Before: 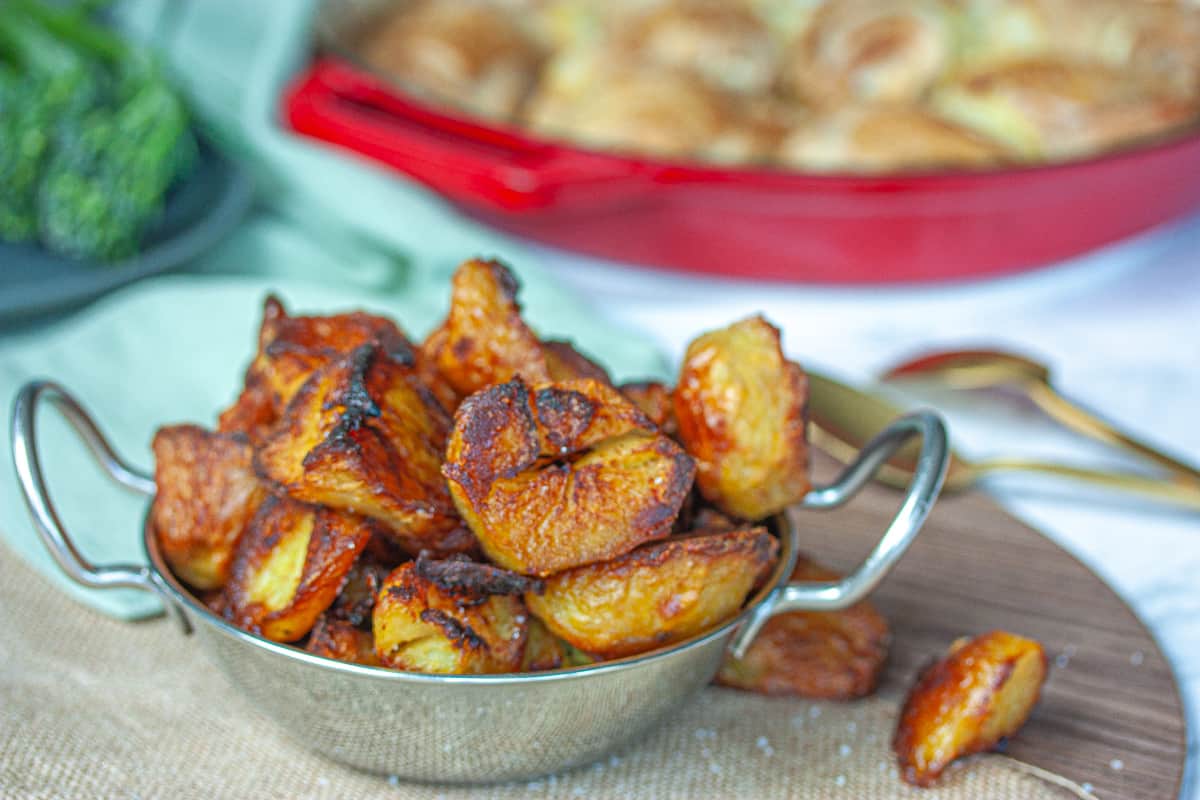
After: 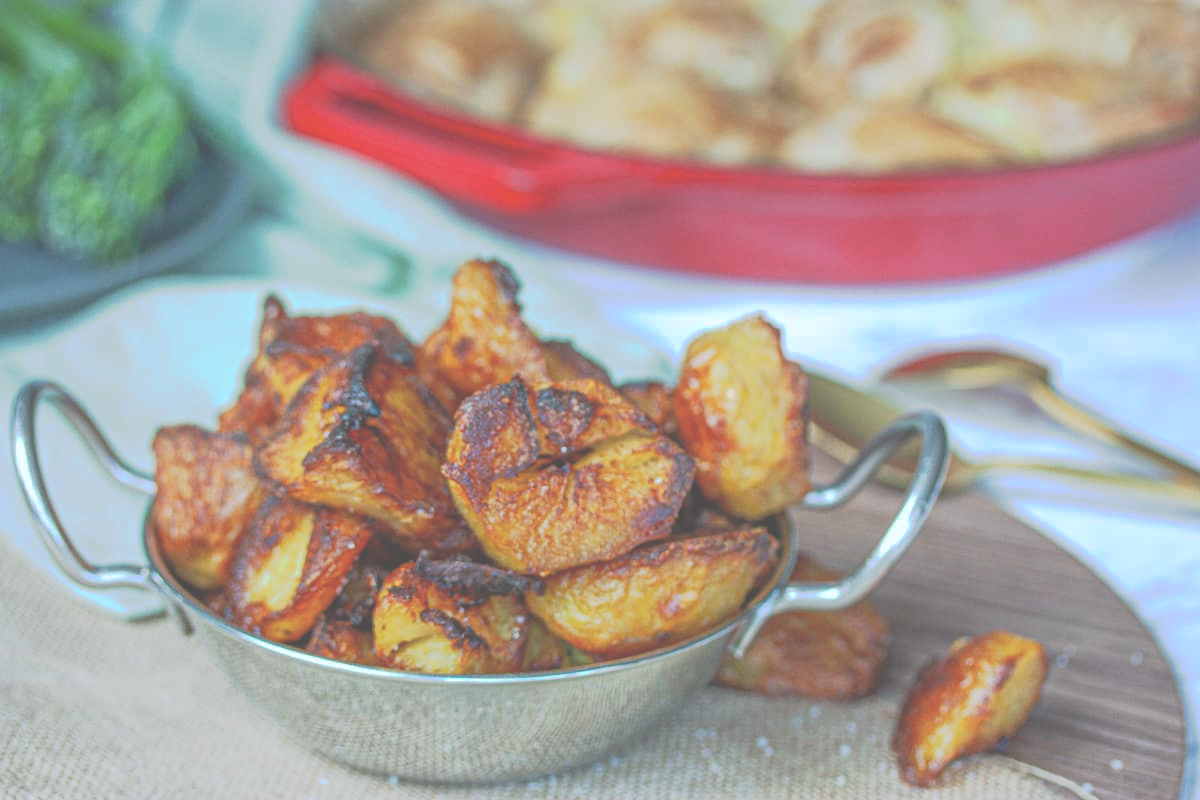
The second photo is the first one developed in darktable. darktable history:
white balance: red 0.967, blue 1.049
tone curve: curves: ch0 [(0, 0) (0.003, 0.313) (0.011, 0.317) (0.025, 0.317) (0.044, 0.322) (0.069, 0.327) (0.1, 0.335) (0.136, 0.347) (0.177, 0.364) (0.224, 0.384) (0.277, 0.421) (0.335, 0.459) (0.399, 0.501) (0.468, 0.554) (0.543, 0.611) (0.623, 0.679) (0.709, 0.751) (0.801, 0.804) (0.898, 0.844) (1, 1)], preserve colors none
